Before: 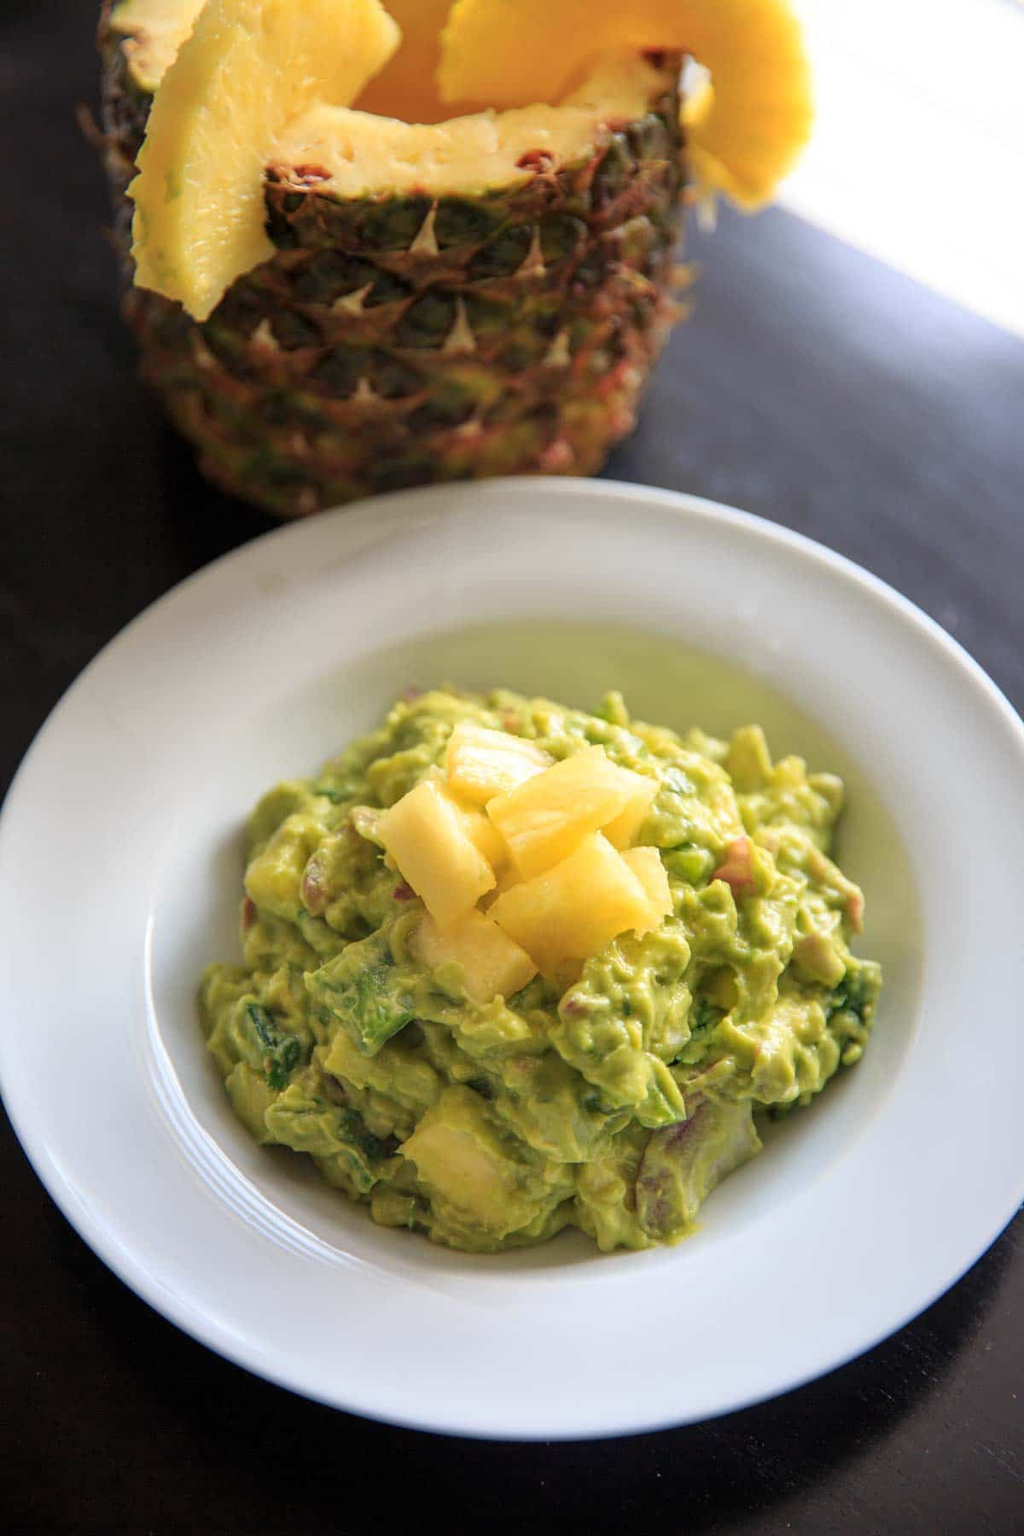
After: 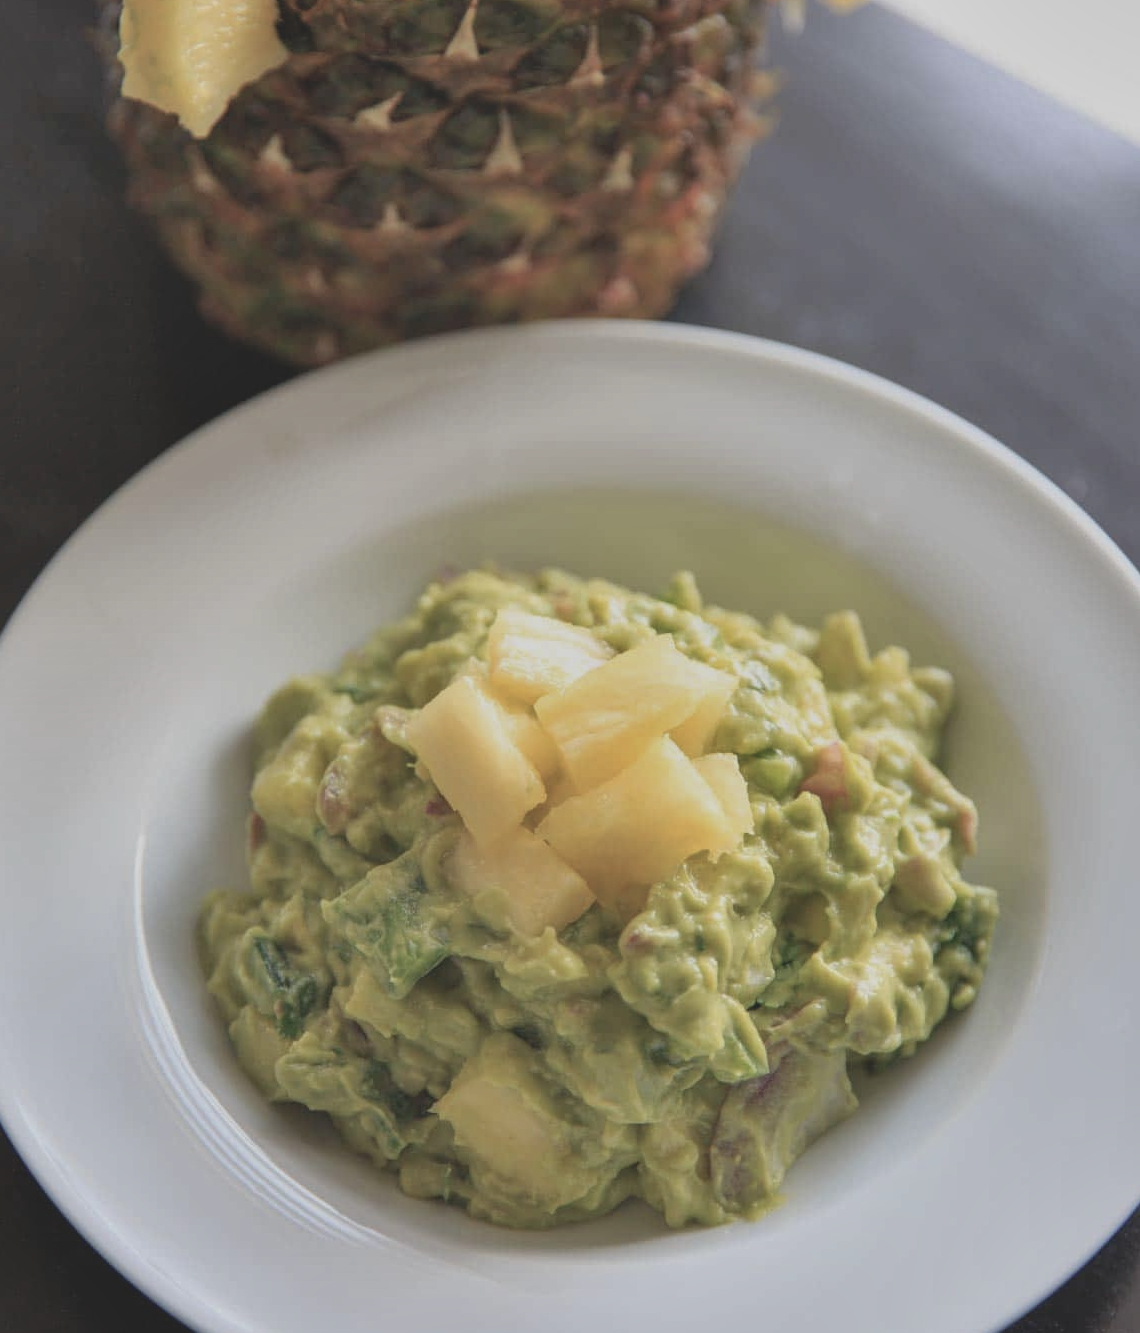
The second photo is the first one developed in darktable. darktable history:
crop and rotate: left 2.991%, top 13.302%, right 1.981%, bottom 12.636%
contrast brightness saturation: contrast -0.26, saturation -0.43
shadows and highlights: soften with gaussian
